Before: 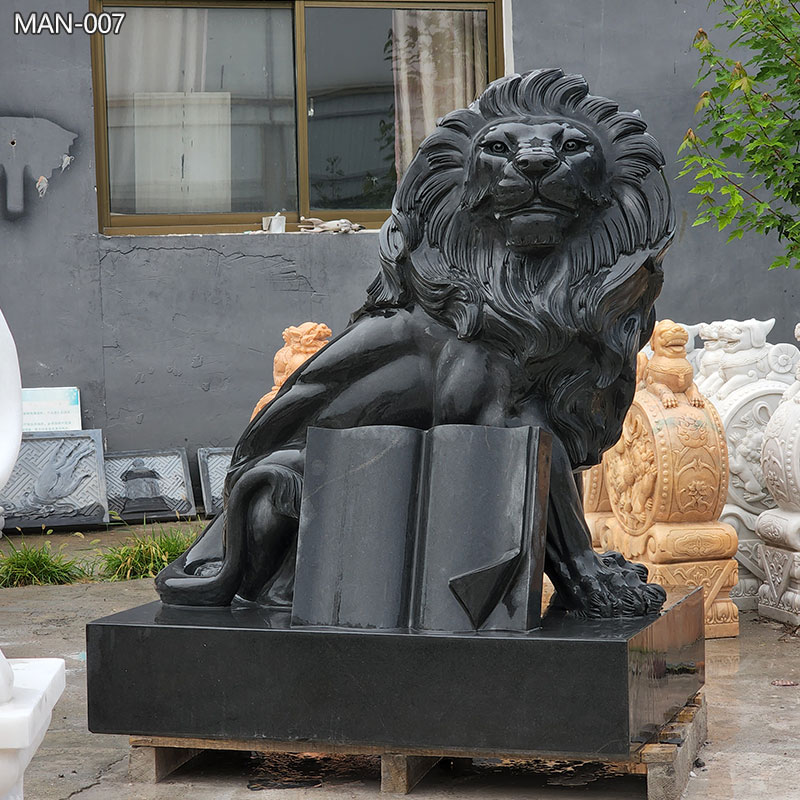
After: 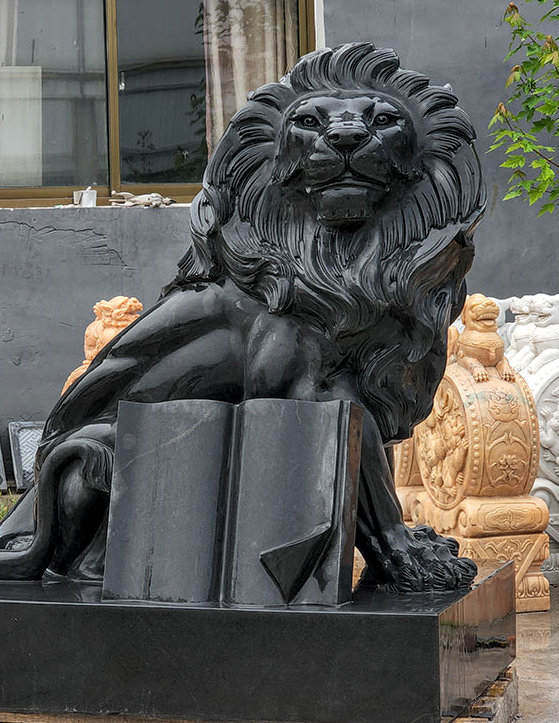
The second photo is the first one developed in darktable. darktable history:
crop and rotate: left 23.668%, top 3.365%, right 6.449%, bottom 6.226%
local contrast: detail 130%
